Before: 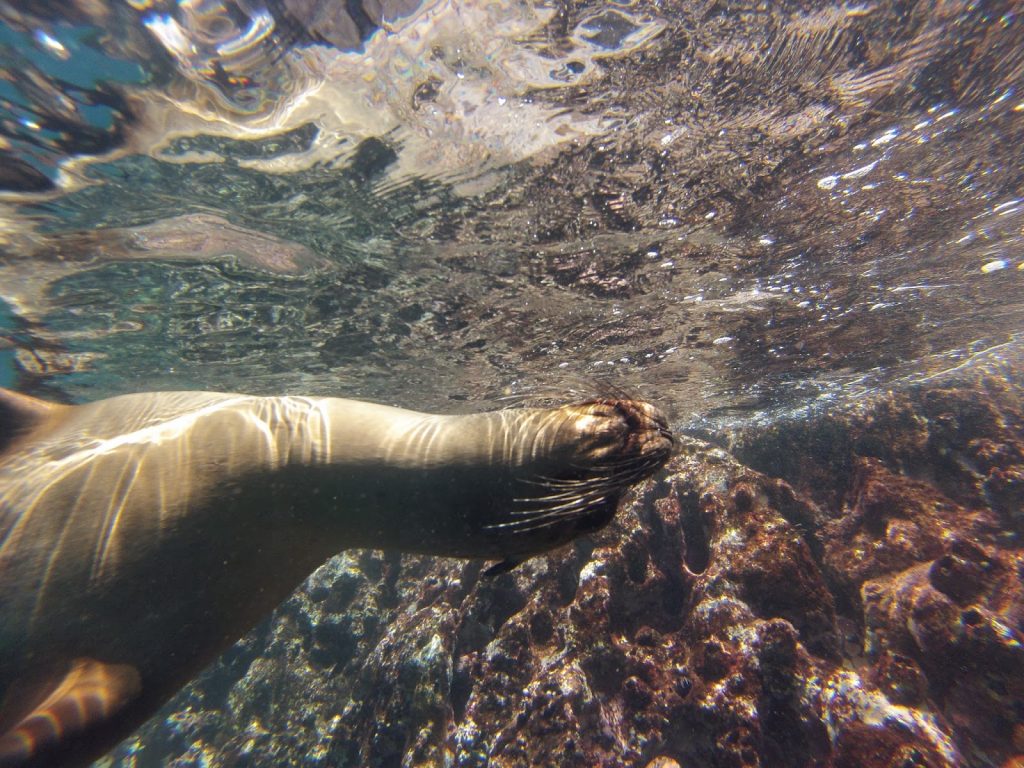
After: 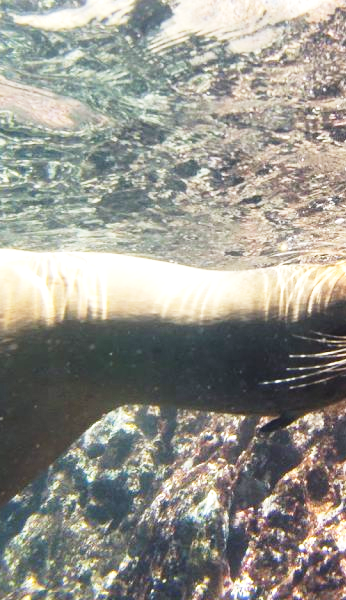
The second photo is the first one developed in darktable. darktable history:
base curve: curves: ch0 [(0, 0) (0.028, 0.03) (0.121, 0.232) (0.46, 0.748) (0.859, 0.968) (1, 1)], preserve colors none
tone curve: curves: ch0 [(0, 0) (0.003, 0.013) (0.011, 0.02) (0.025, 0.037) (0.044, 0.068) (0.069, 0.108) (0.1, 0.138) (0.136, 0.168) (0.177, 0.203) (0.224, 0.241) (0.277, 0.281) (0.335, 0.328) (0.399, 0.382) (0.468, 0.448) (0.543, 0.519) (0.623, 0.603) (0.709, 0.705) (0.801, 0.808) (0.898, 0.903) (1, 1)], preserve colors none
exposure: black level correction 0, exposure 0.695 EV, compensate highlight preservation false
crop and rotate: left 21.934%, top 18.818%, right 44.254%, bottom 2.998%
